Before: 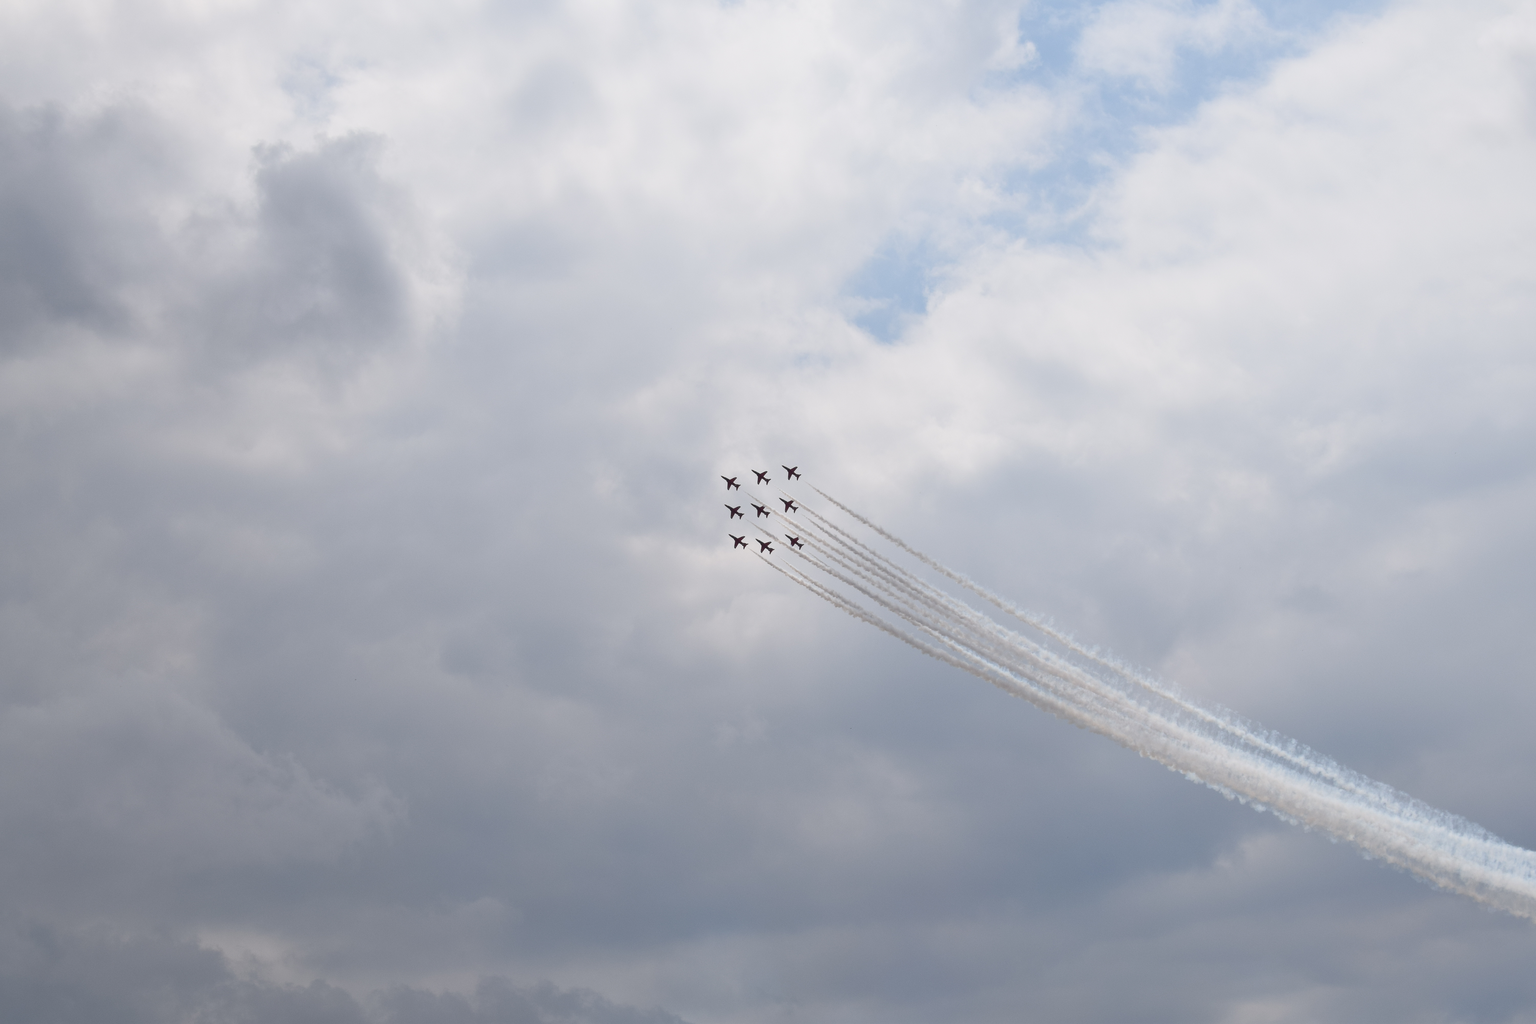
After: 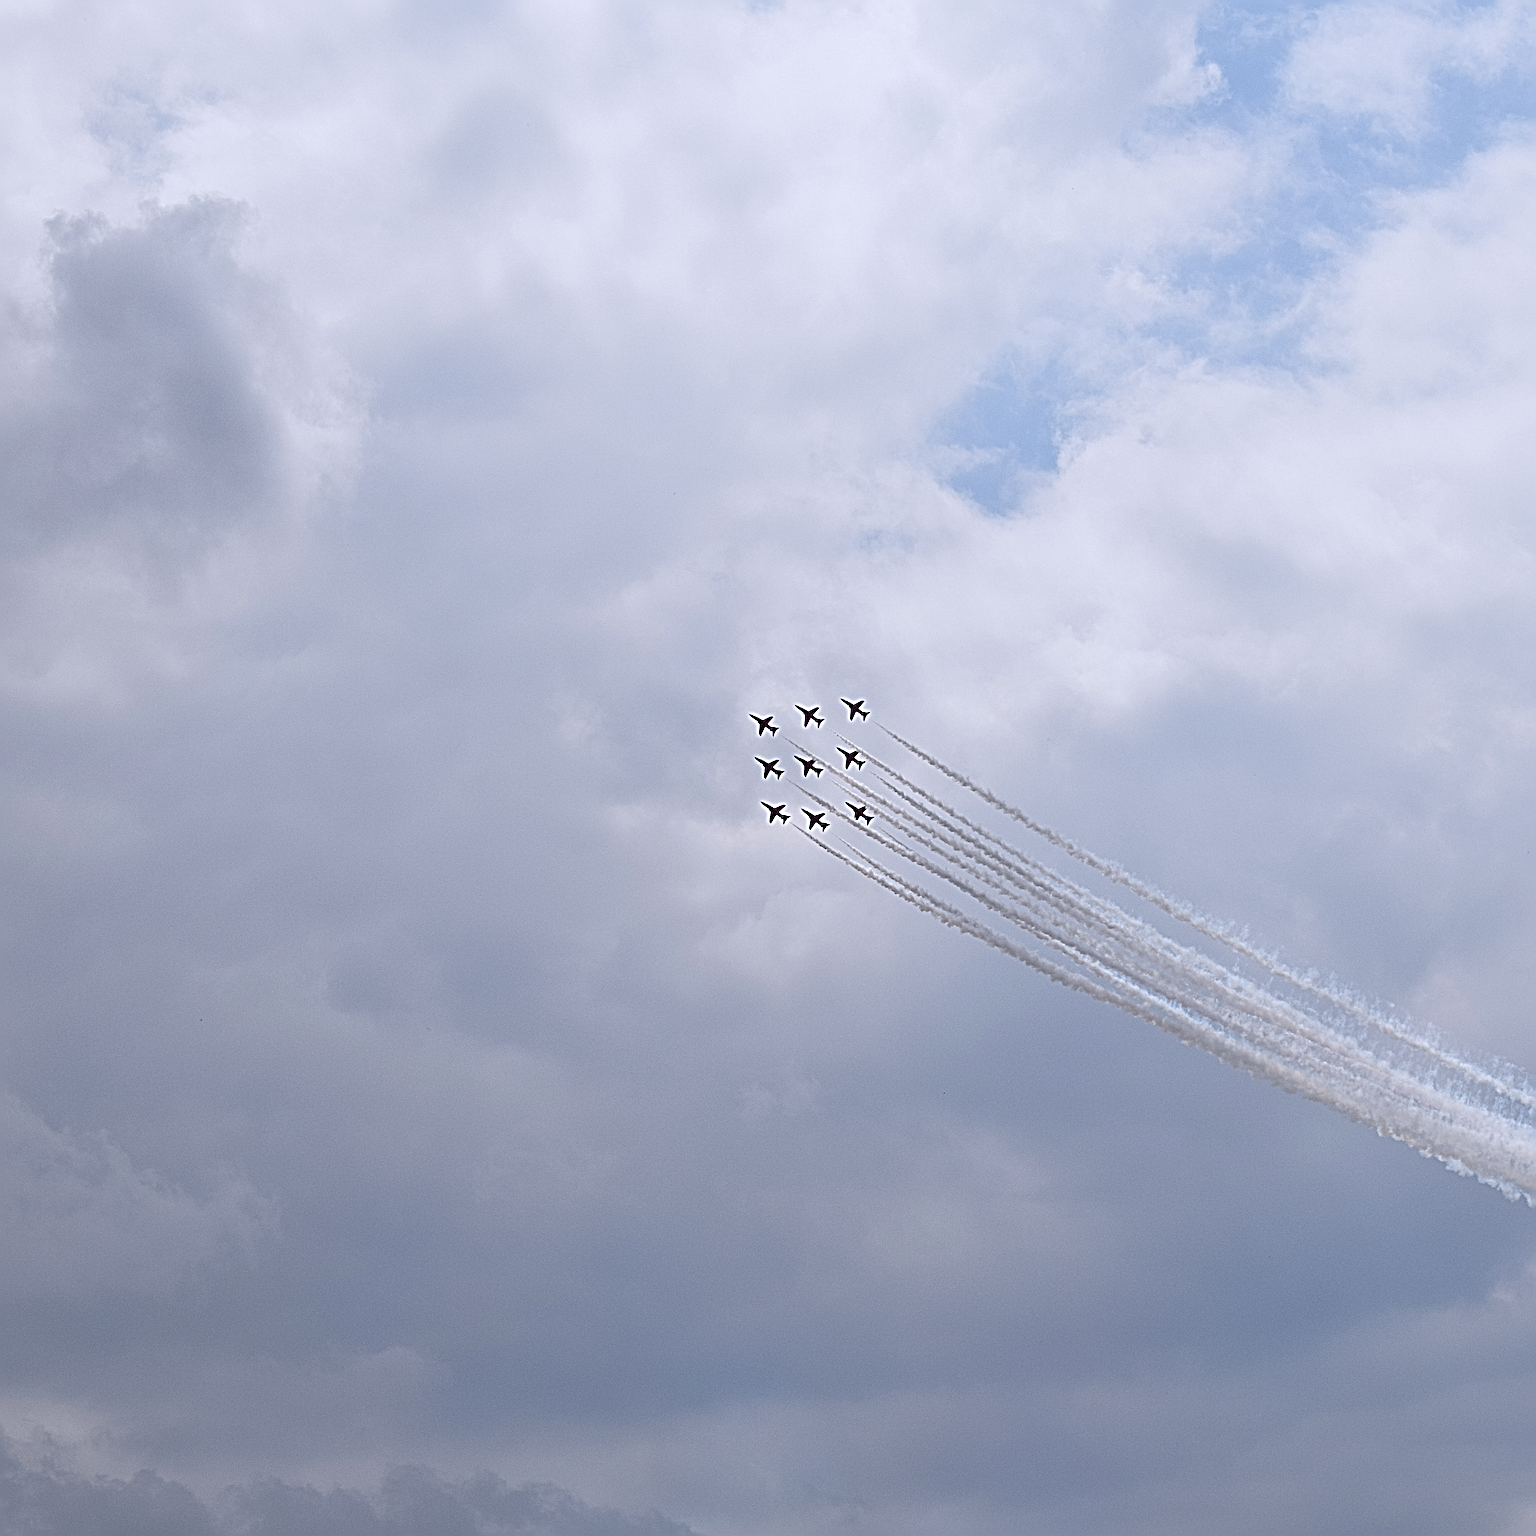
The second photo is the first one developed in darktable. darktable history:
crop and rotate: left 14.436%, right 18.898%
sharpen: radius 6.3, amount 1.8, threshold 0
shadows and highlights: shadows 25, highlights -25
color calibration: illuminant as shot in camera, x 0.358, y 0.373, temperature 4628.91 K
